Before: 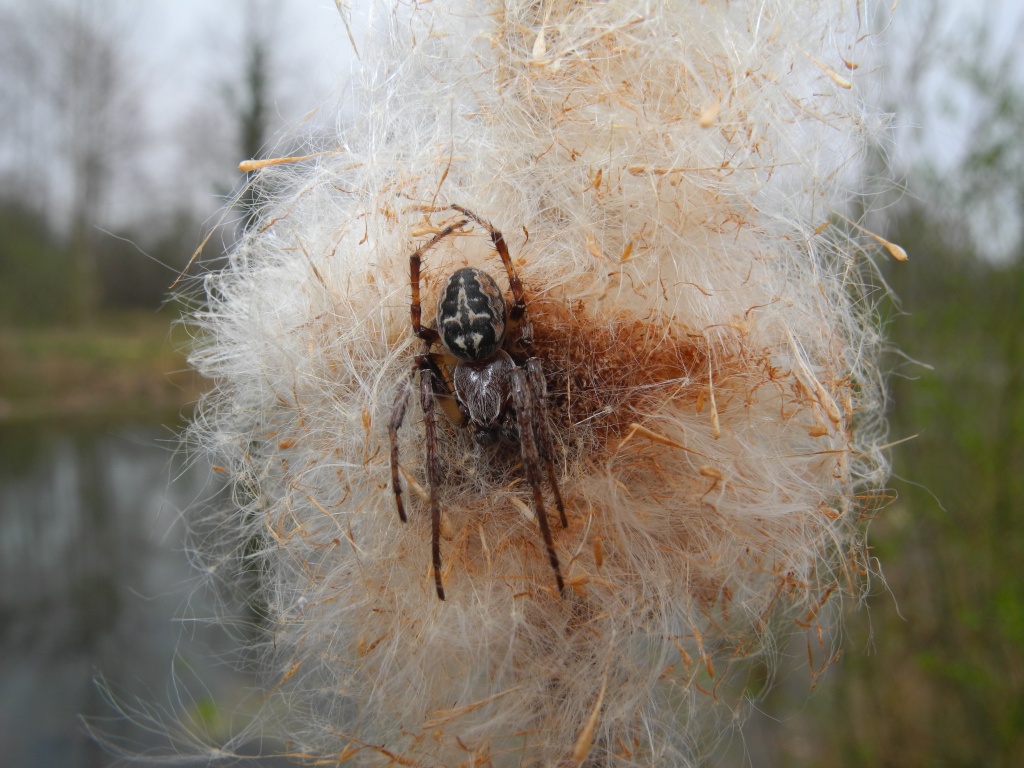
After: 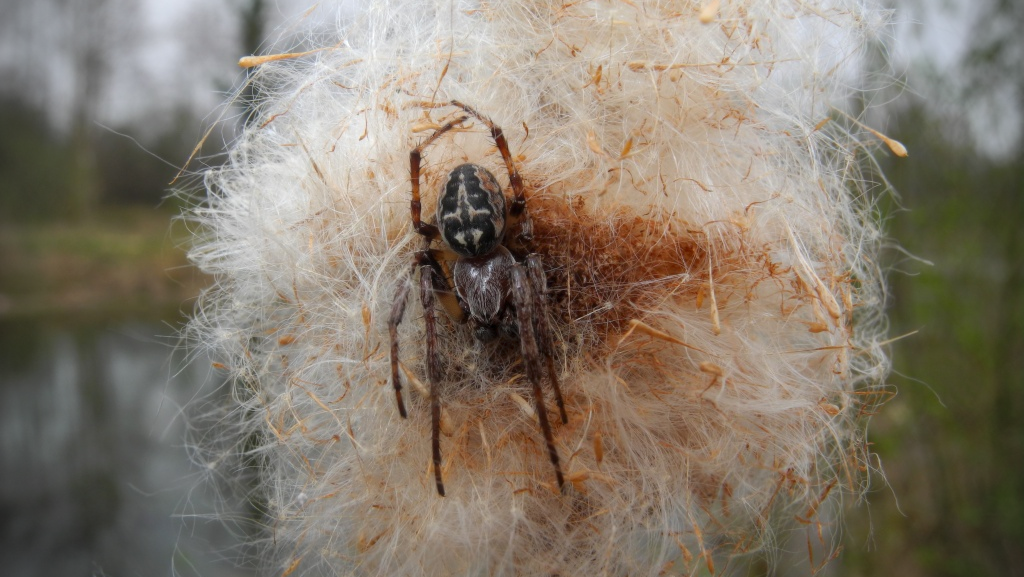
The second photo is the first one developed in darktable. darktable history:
local contrast: on, module defaults
crop: top 13.644%, bottom 11.15%
contrast equalizer: y [[0.502, 0.505, 0.512, 0.529, 0.564, 0.588], [0.5 ×6], [0.502, 0.505, 0.512, 0.529, 0.564, 0.588], [0, 0.001, 0.001, 0.004, 0.008, 0.011], [0, 0.001, 0.001, 0.004, 0.008, 0.011]], mix -0.98
vignetting: fall-off start 87.93%, fall-off radius 25.93%, unbound false
